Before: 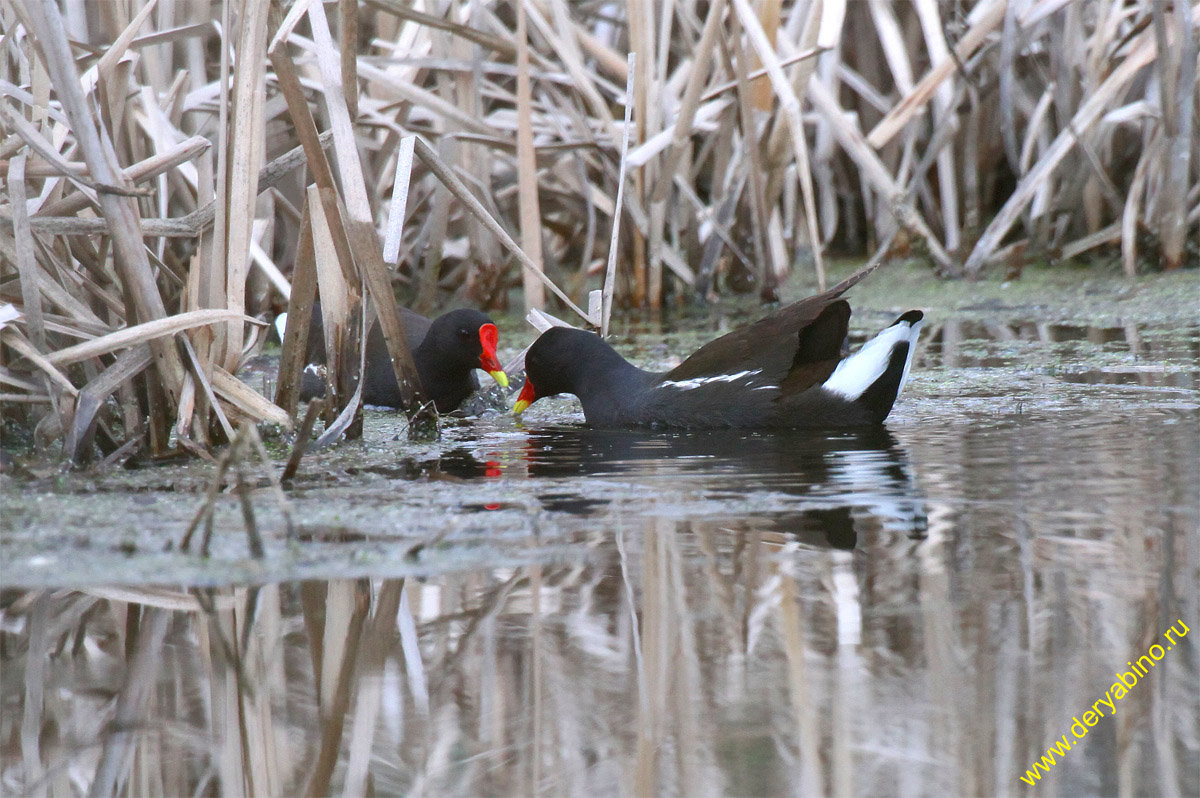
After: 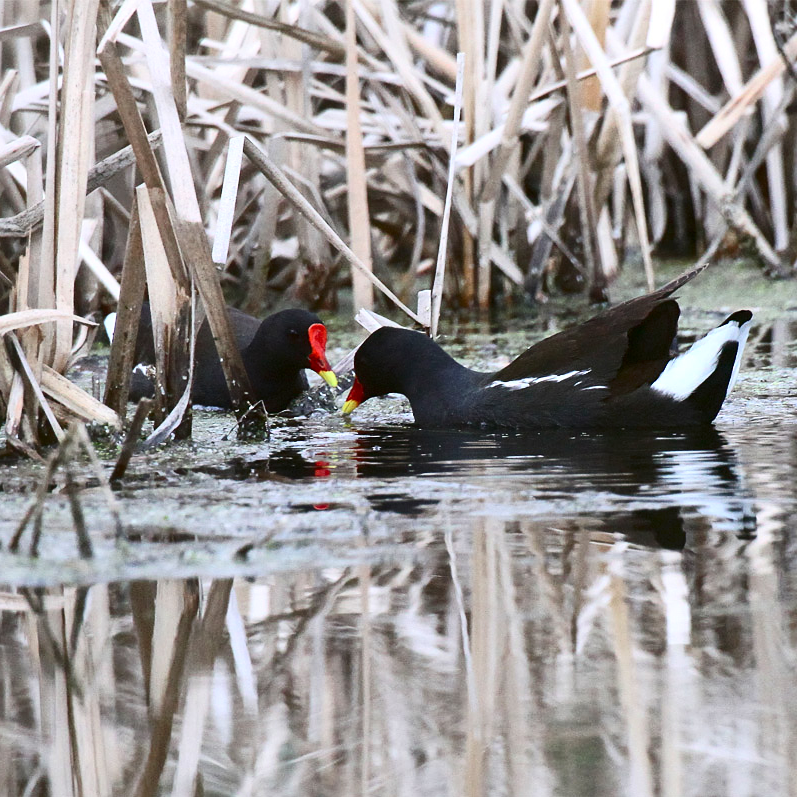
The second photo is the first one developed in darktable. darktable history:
contrast brightness saturation: contrast 0.299
crop and rotate: left 14.303%, right 19.199%
sharpen: amount 0.214
exposure: compensate exposure bias true, compensate highlight preservation false
